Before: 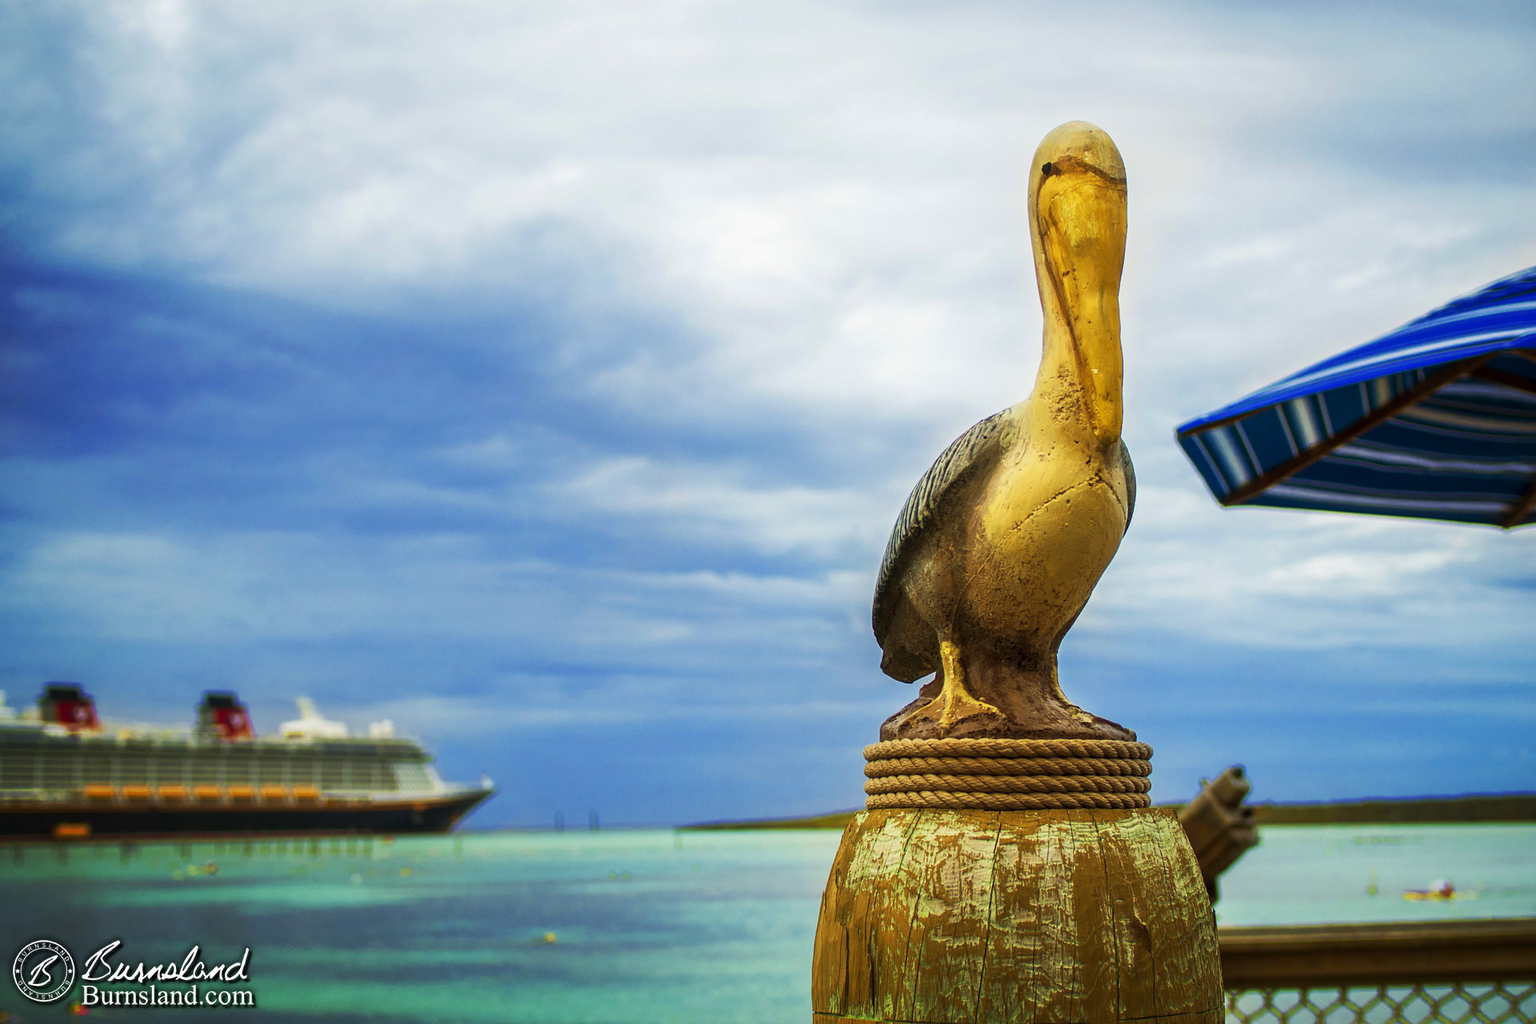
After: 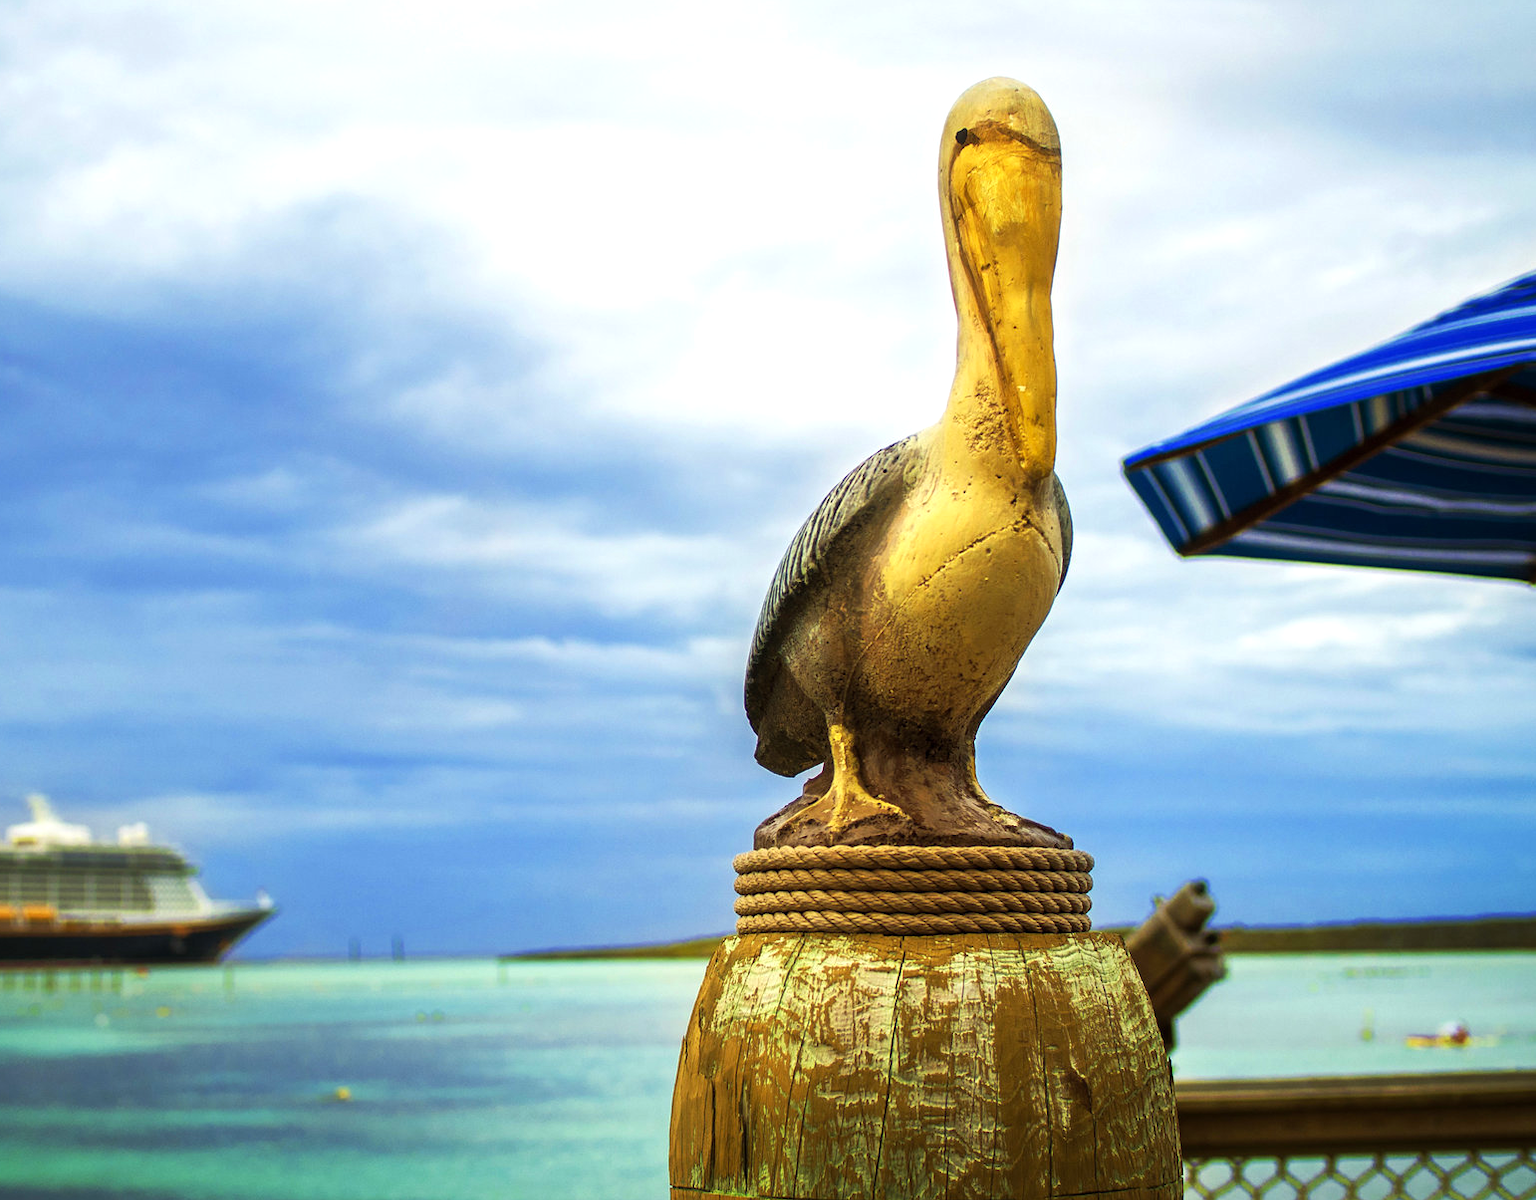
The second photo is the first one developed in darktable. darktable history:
crop and rotate: left 17.884%, top 5.822%, right 1.752%
tone equalizer: -8 EV -0.431 EV, -7 EV -0.427 EV, -6 EV -0.354 EV, -5 EV -0.22 EV, -3 EV 0.224 EV, -2 EV 0.304 EV, -1 EV 0.389 EV, +0 EV 0.398 EV
